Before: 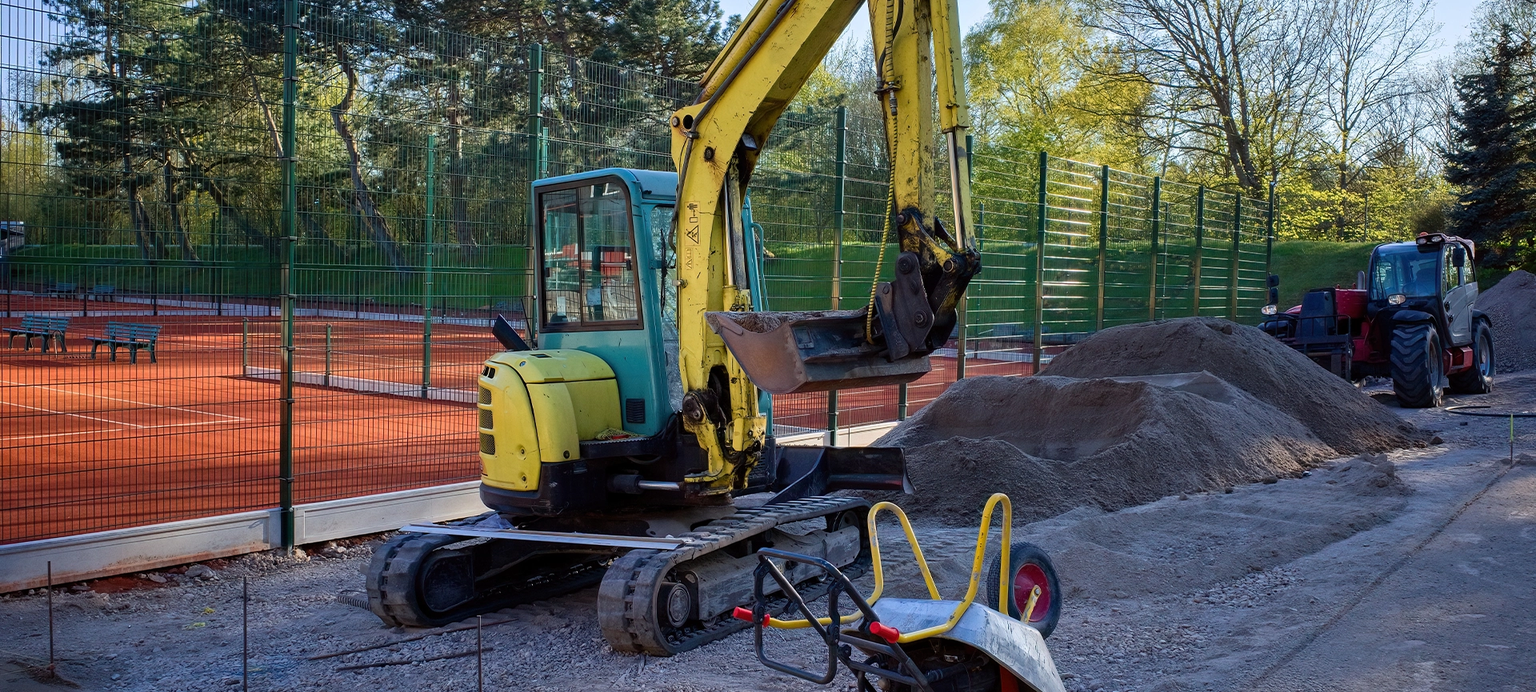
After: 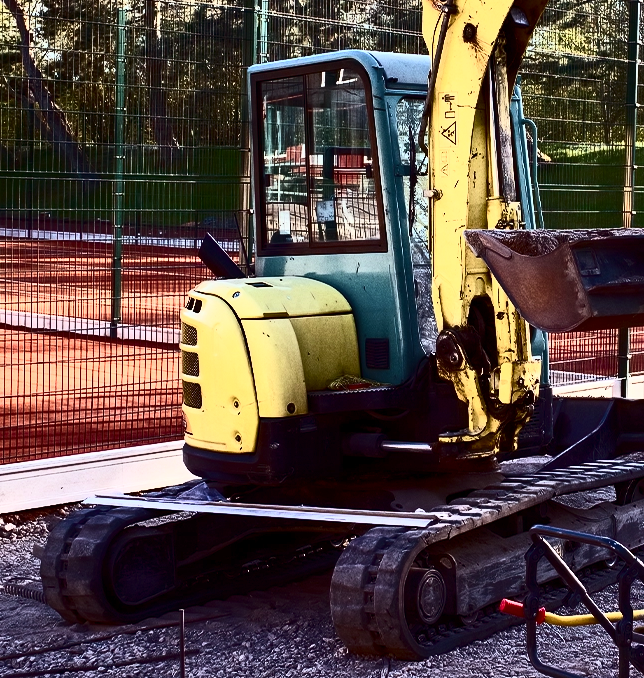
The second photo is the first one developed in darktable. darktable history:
contrast brightness saturation: contrast 0.93, brightness 0.2
rgb levels: mode RGB, independent channels, levels [[0, 0.474, 1], [0, 0.5, 1], [0, 0.5, 1]]
crop and rotate: left 21.77%, top 18.528%, right 44.676%, bottom 2.997%
